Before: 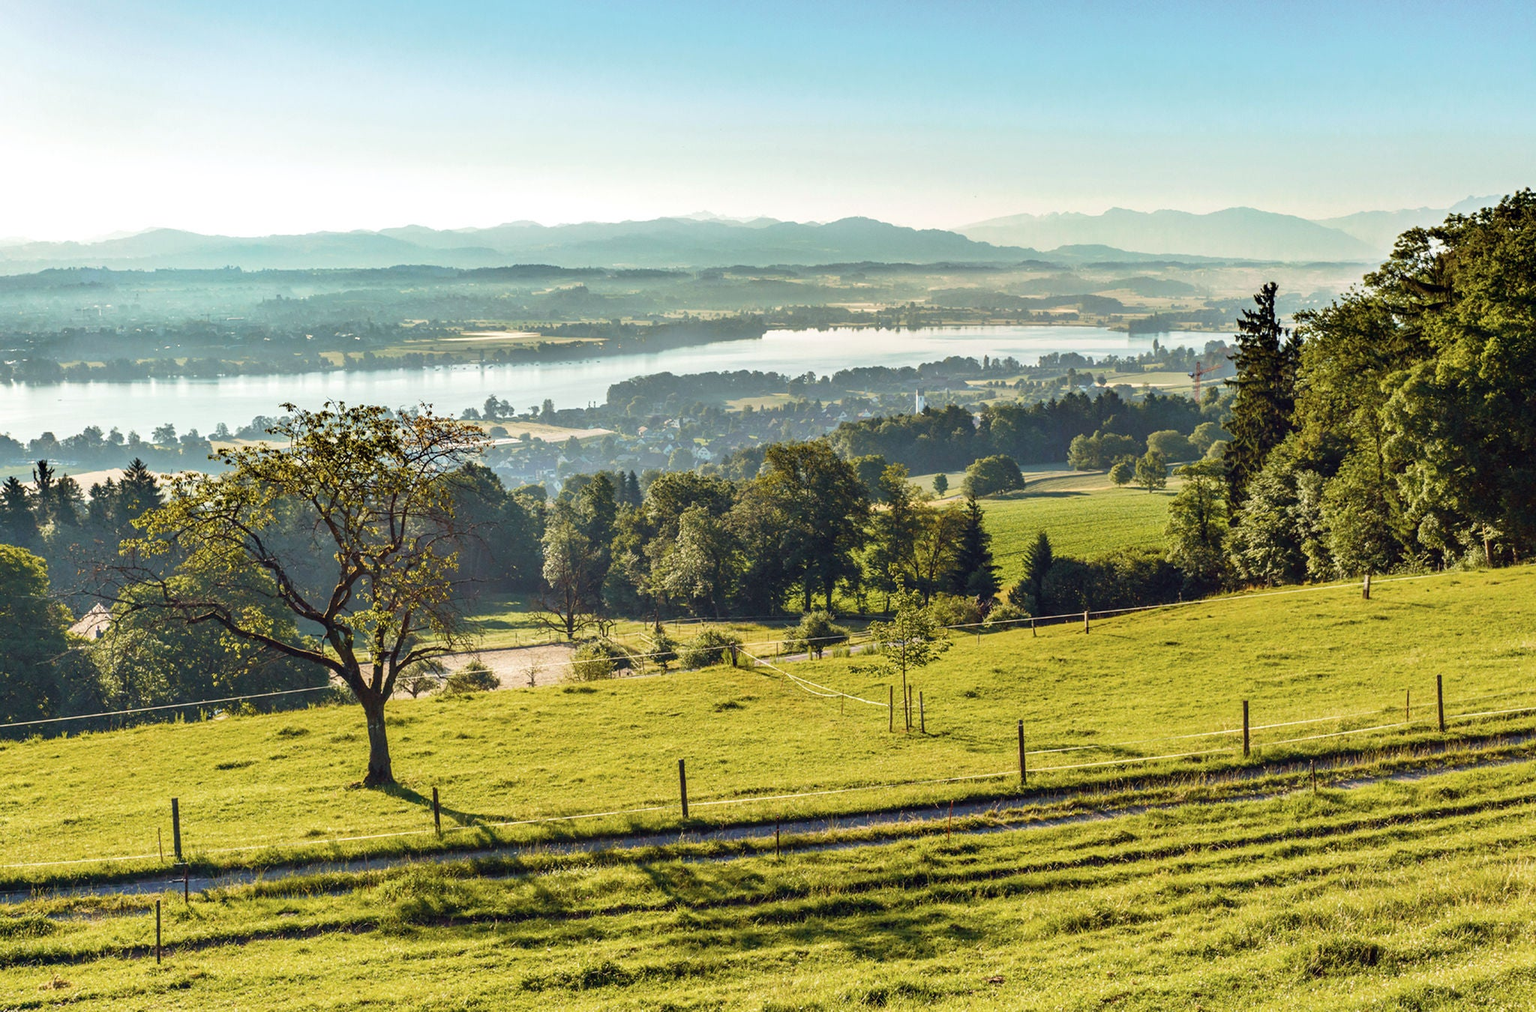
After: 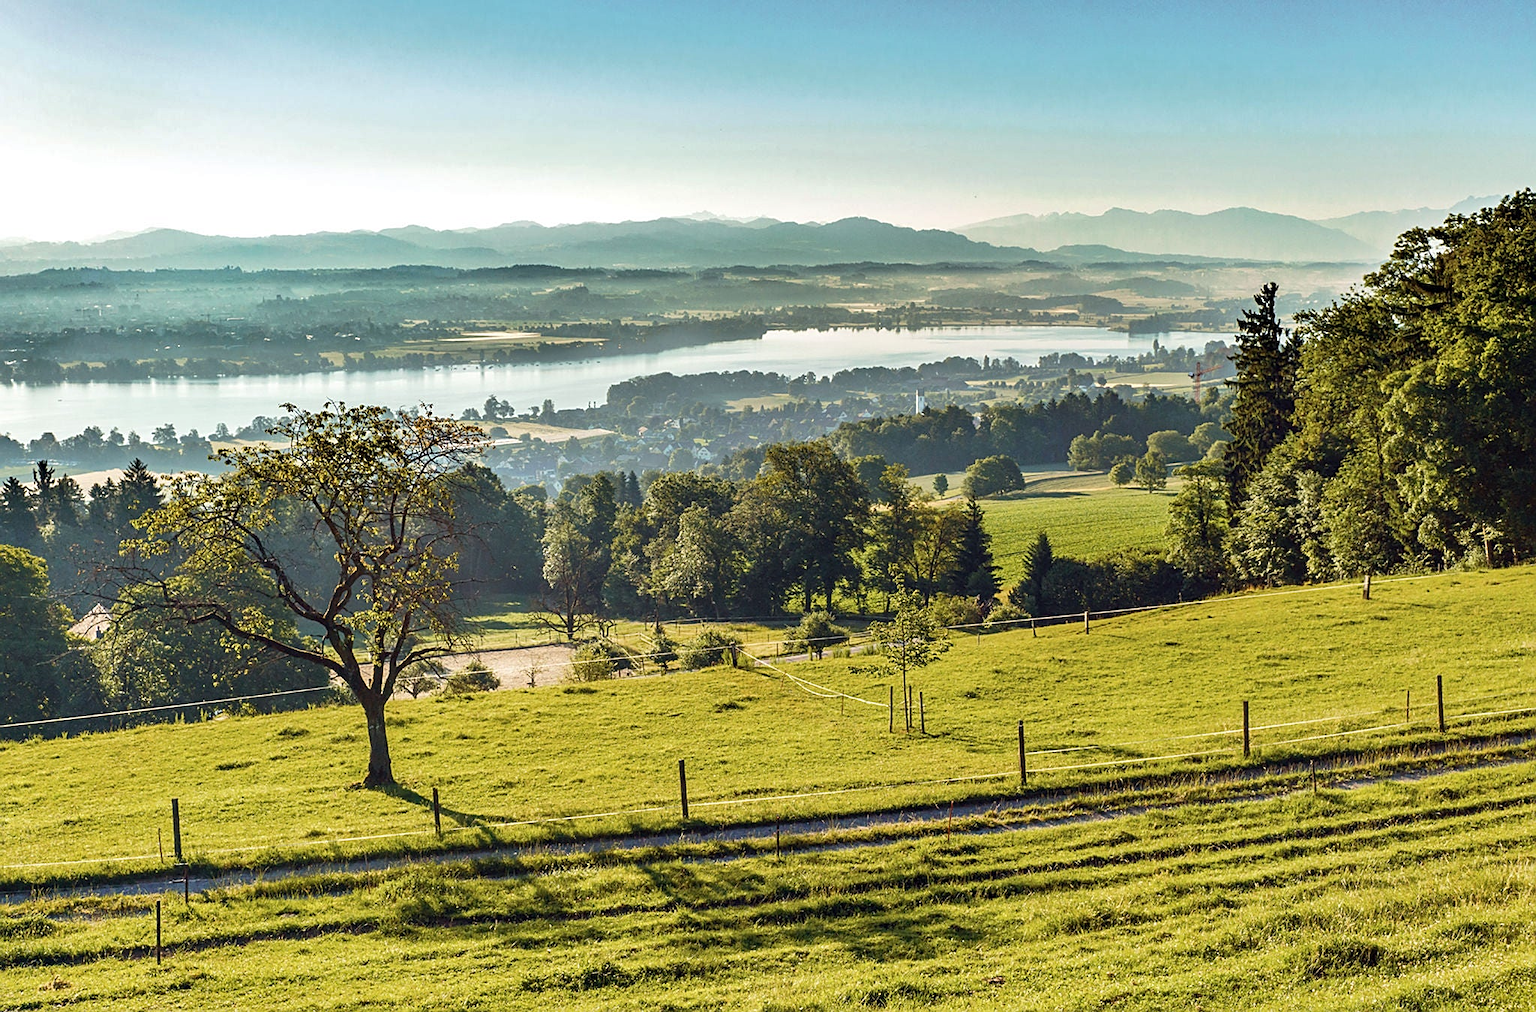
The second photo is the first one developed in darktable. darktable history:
shadows and highlights: shadows 5.97, soften with gaussian
sharpen: on, module defaults
levels: white 99.96%
